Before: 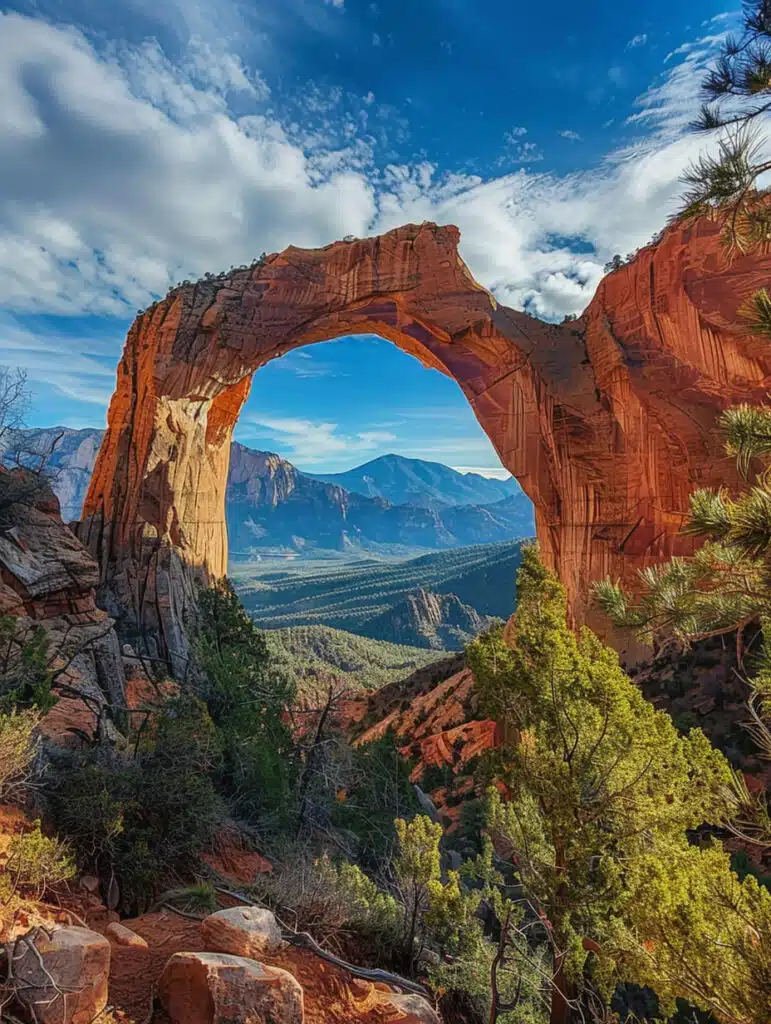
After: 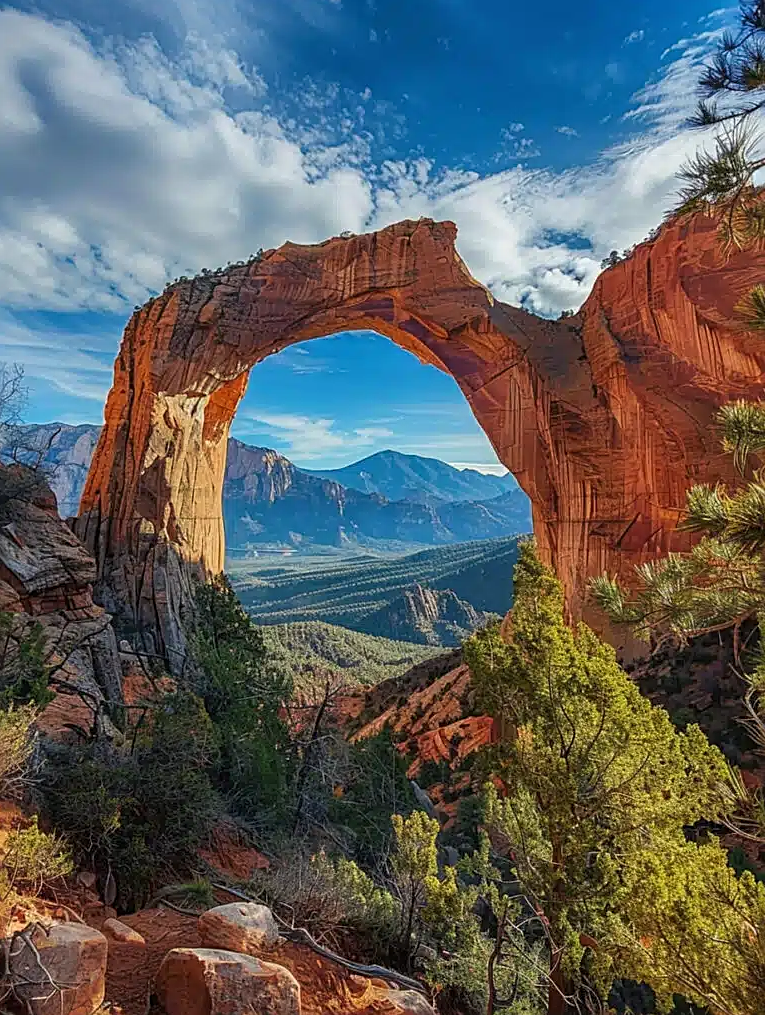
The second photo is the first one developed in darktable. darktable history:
sharpen: on, module defaults
crop: left 0.434%, top 0.485%, right 0.244%, bottom 0.386%
